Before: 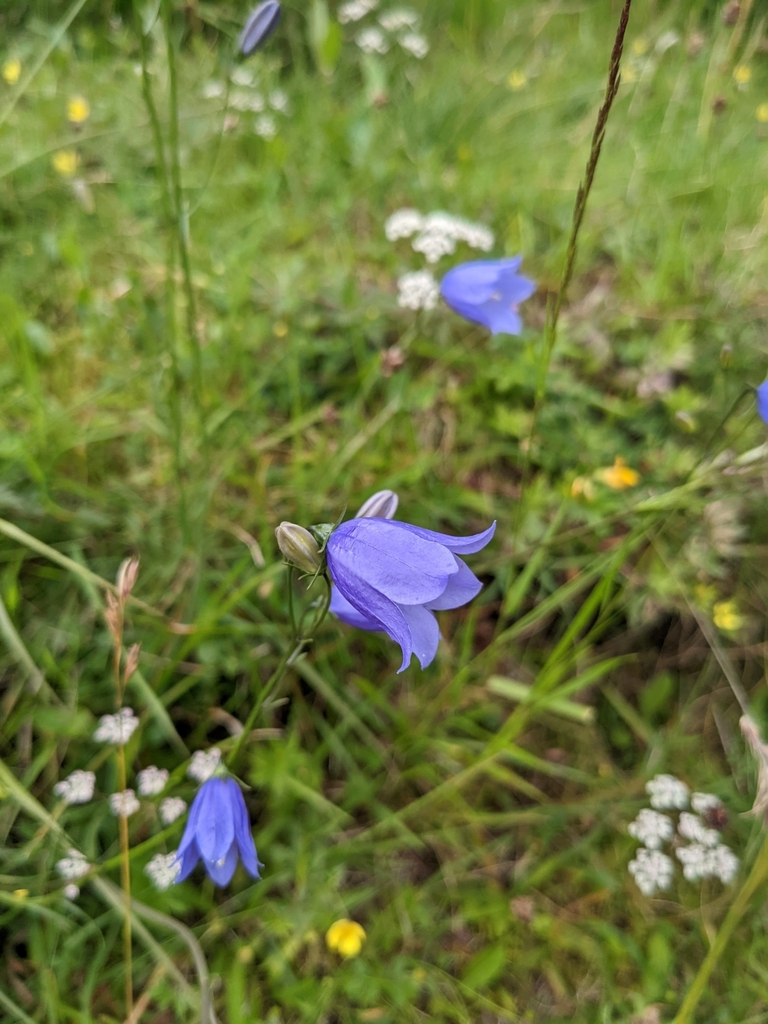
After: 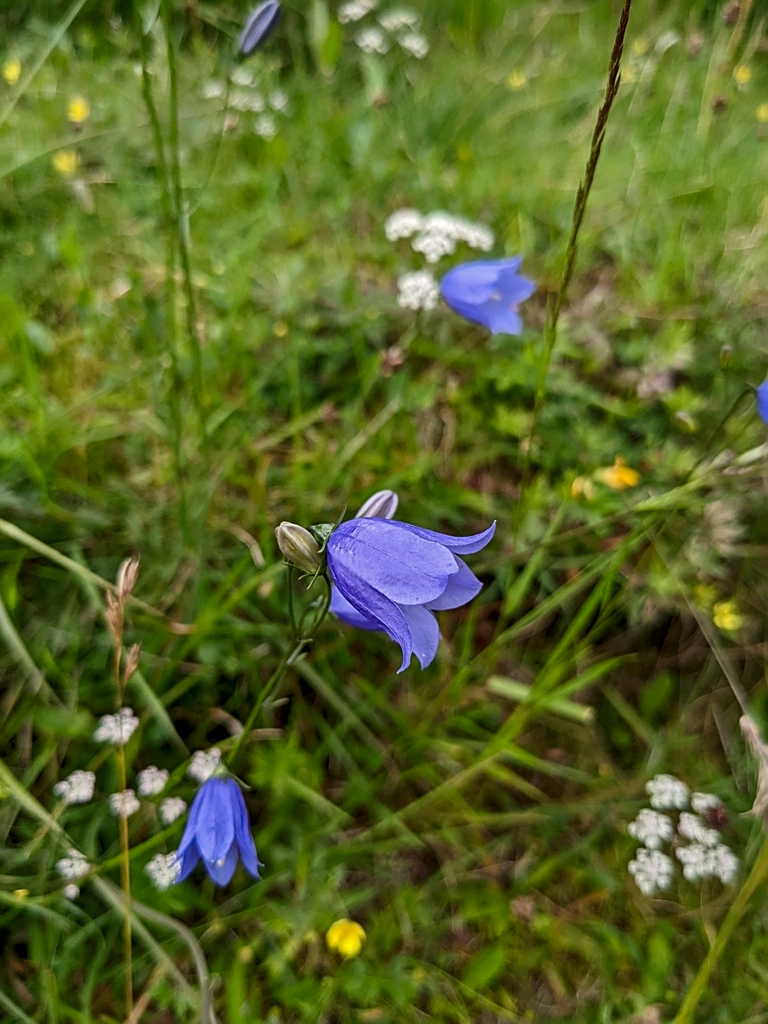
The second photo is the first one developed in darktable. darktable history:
contrast brightness saturation: contrast 0.07, brightness -0.134, saturation 0.051
sharpen: on, module defaults
